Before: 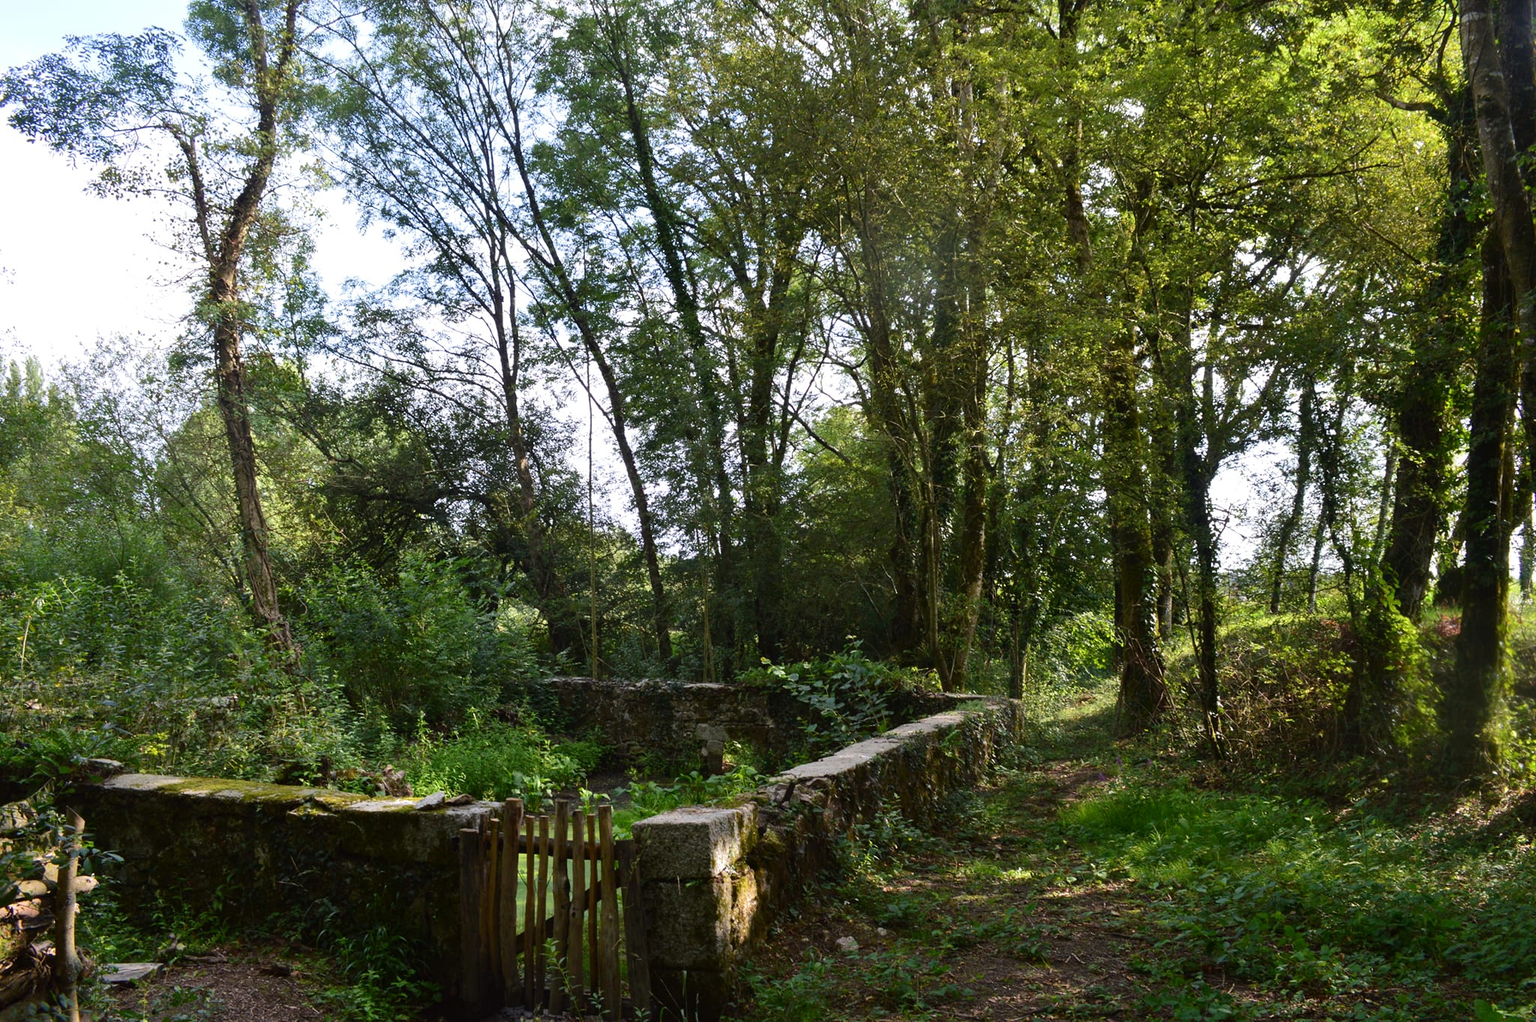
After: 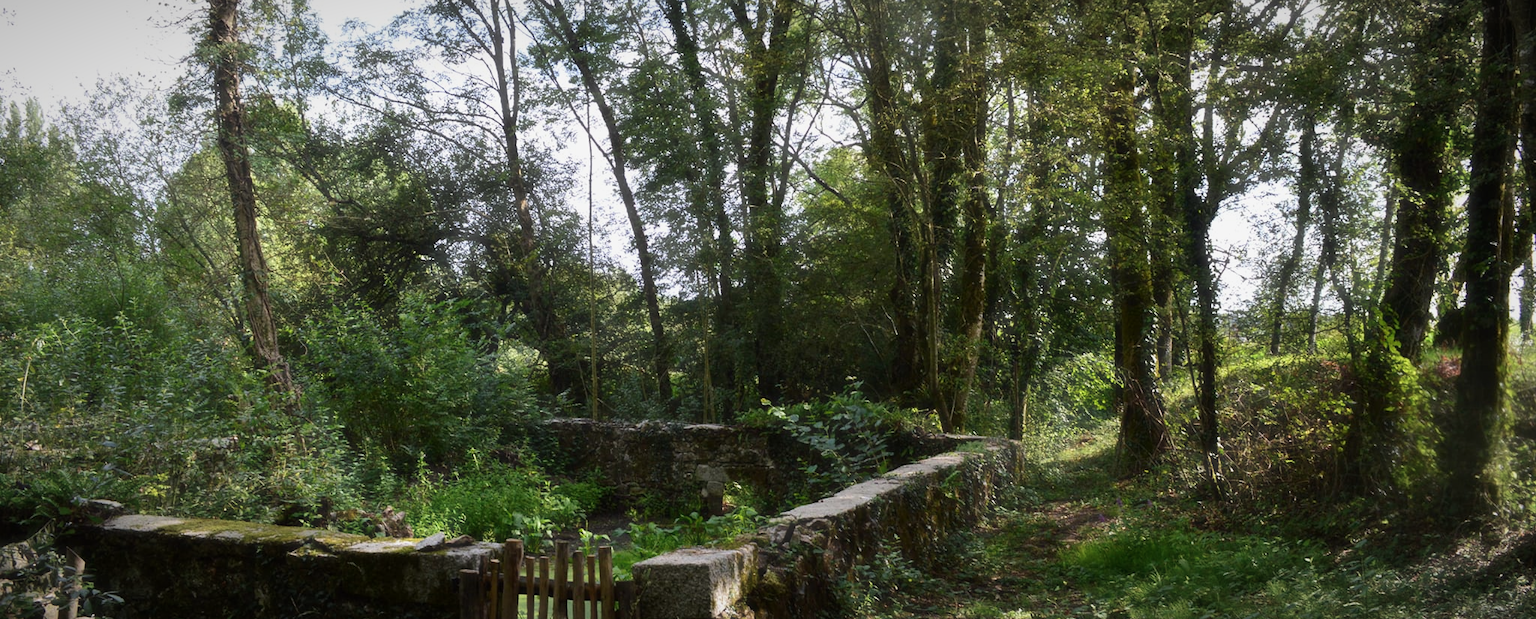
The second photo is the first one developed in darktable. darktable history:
vignetting: fall-off radius 70%, automatic ratio true
crop and rotate: top 25.357%, bottom 13.942%
exposure: black level correction 0.001, exposure -0.125 EV, compensate exposure bias true, compensate highlight preservation false
haze removal: strength -0.09, distance 0.358, compatibility mode true, adaptive false
